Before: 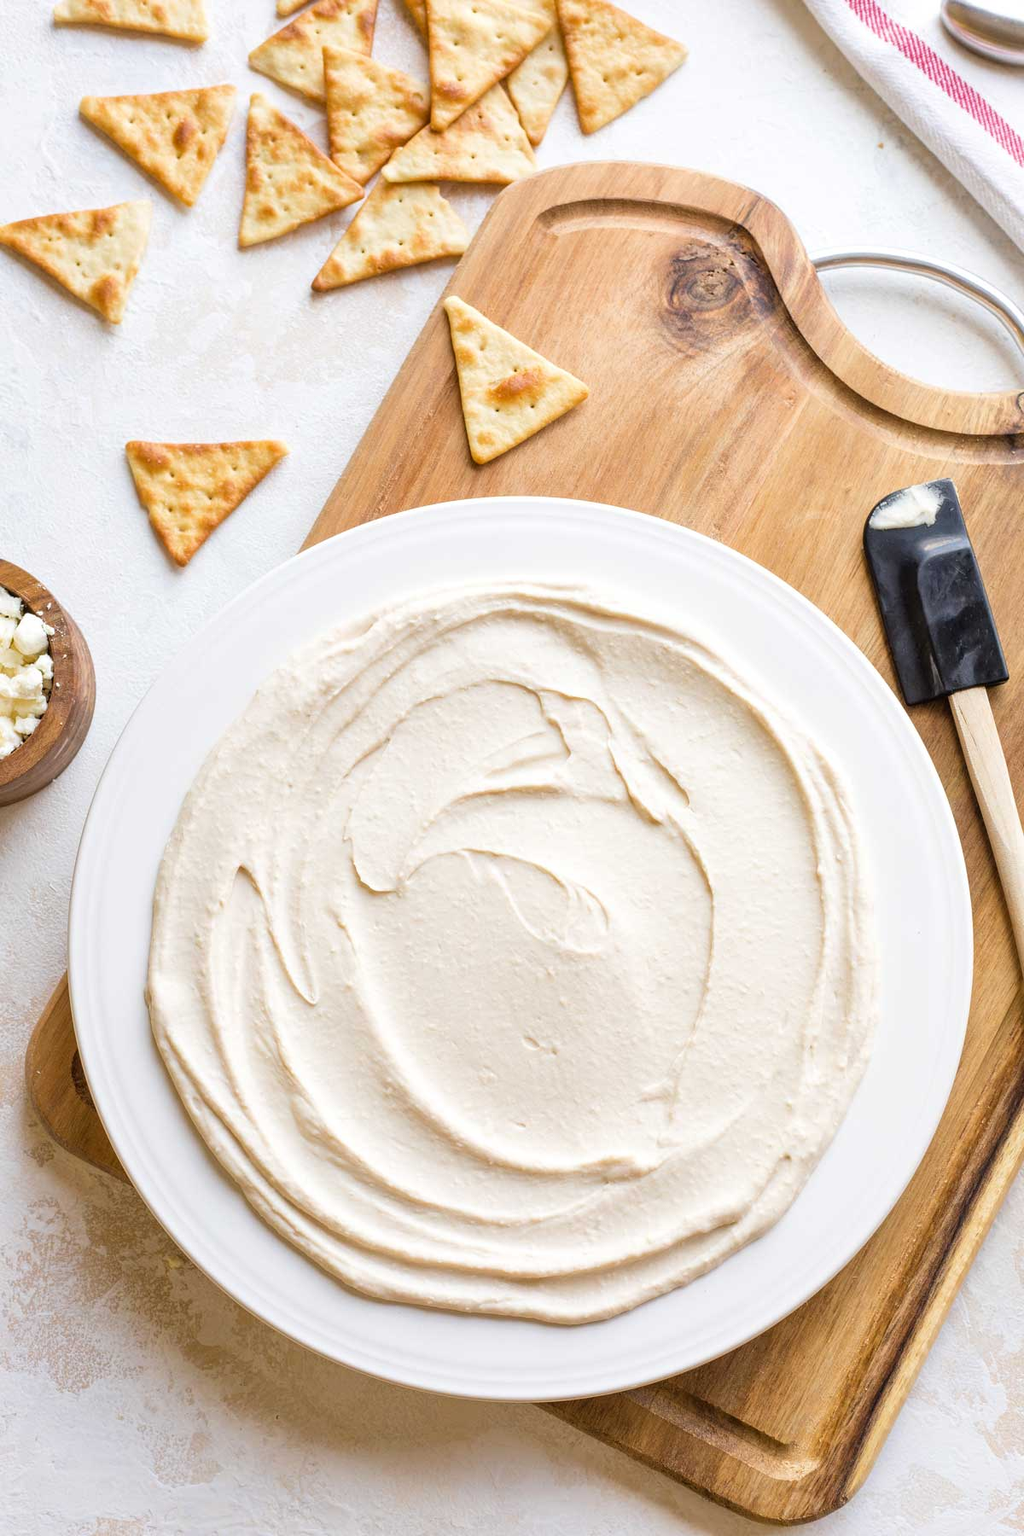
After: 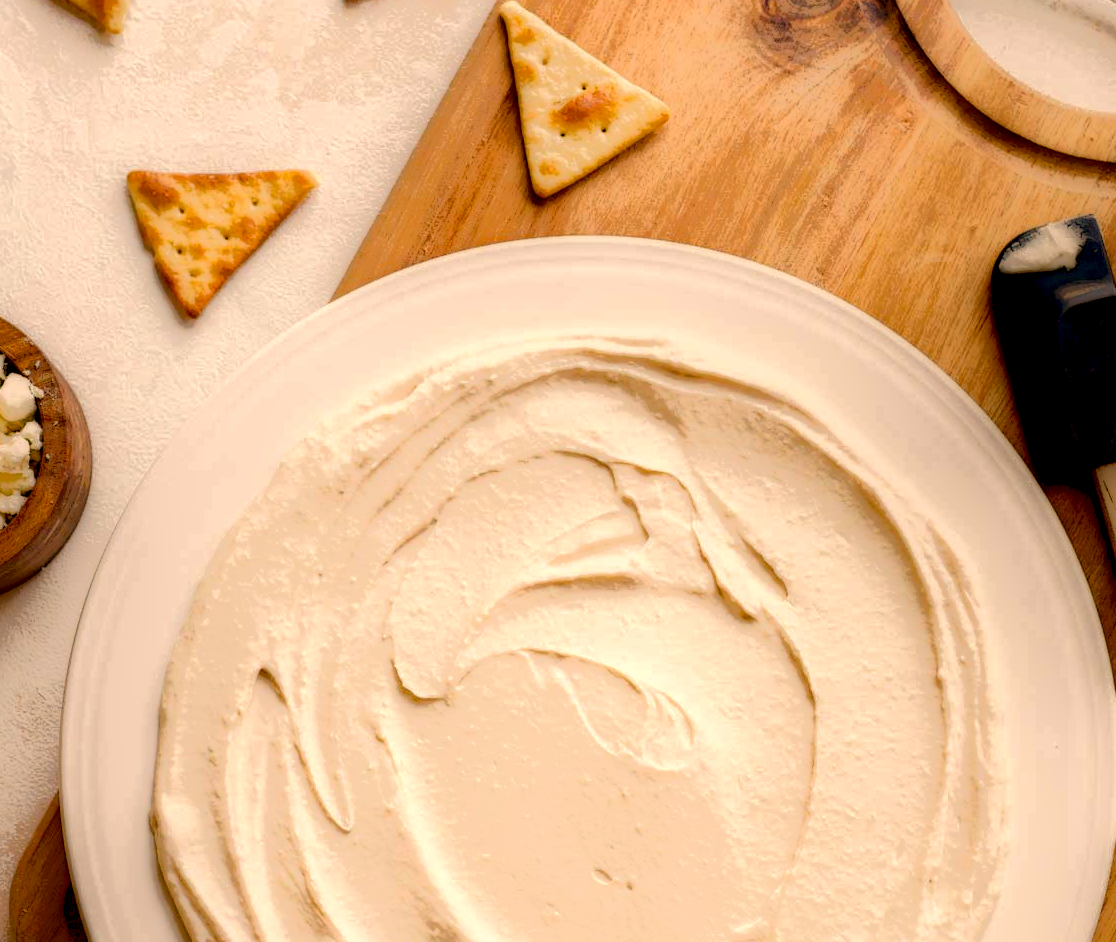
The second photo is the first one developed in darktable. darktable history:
crop: left 1.744%, top 19.225%, right 5.069%, bottom 28.357%
local contrast: highlights 0%, shadows 198%, detail 164%, midtone range 0.001
color balance: lift [0.975, 0.993, 1, 1.015], gamma [1.1, 1, 1, 0.945], gain [1, 1.04, 1, 0.95]
color balance rgb: shadows lift › chroma 2%, shadows lift › hue 247.2°, power › chroma 0.3%, power › hue 25.2°, highlights gain › chroma 3%, highlights gain › hue 60°, global offset › luminance 0.75%, perceptual saturation grading › global saturation 20%, perceptual saturation grading › highlights -20%, perceptual saturation grading › shadows 30%, global vibrance 20%
white balance: red 1.045, blue 0.932
